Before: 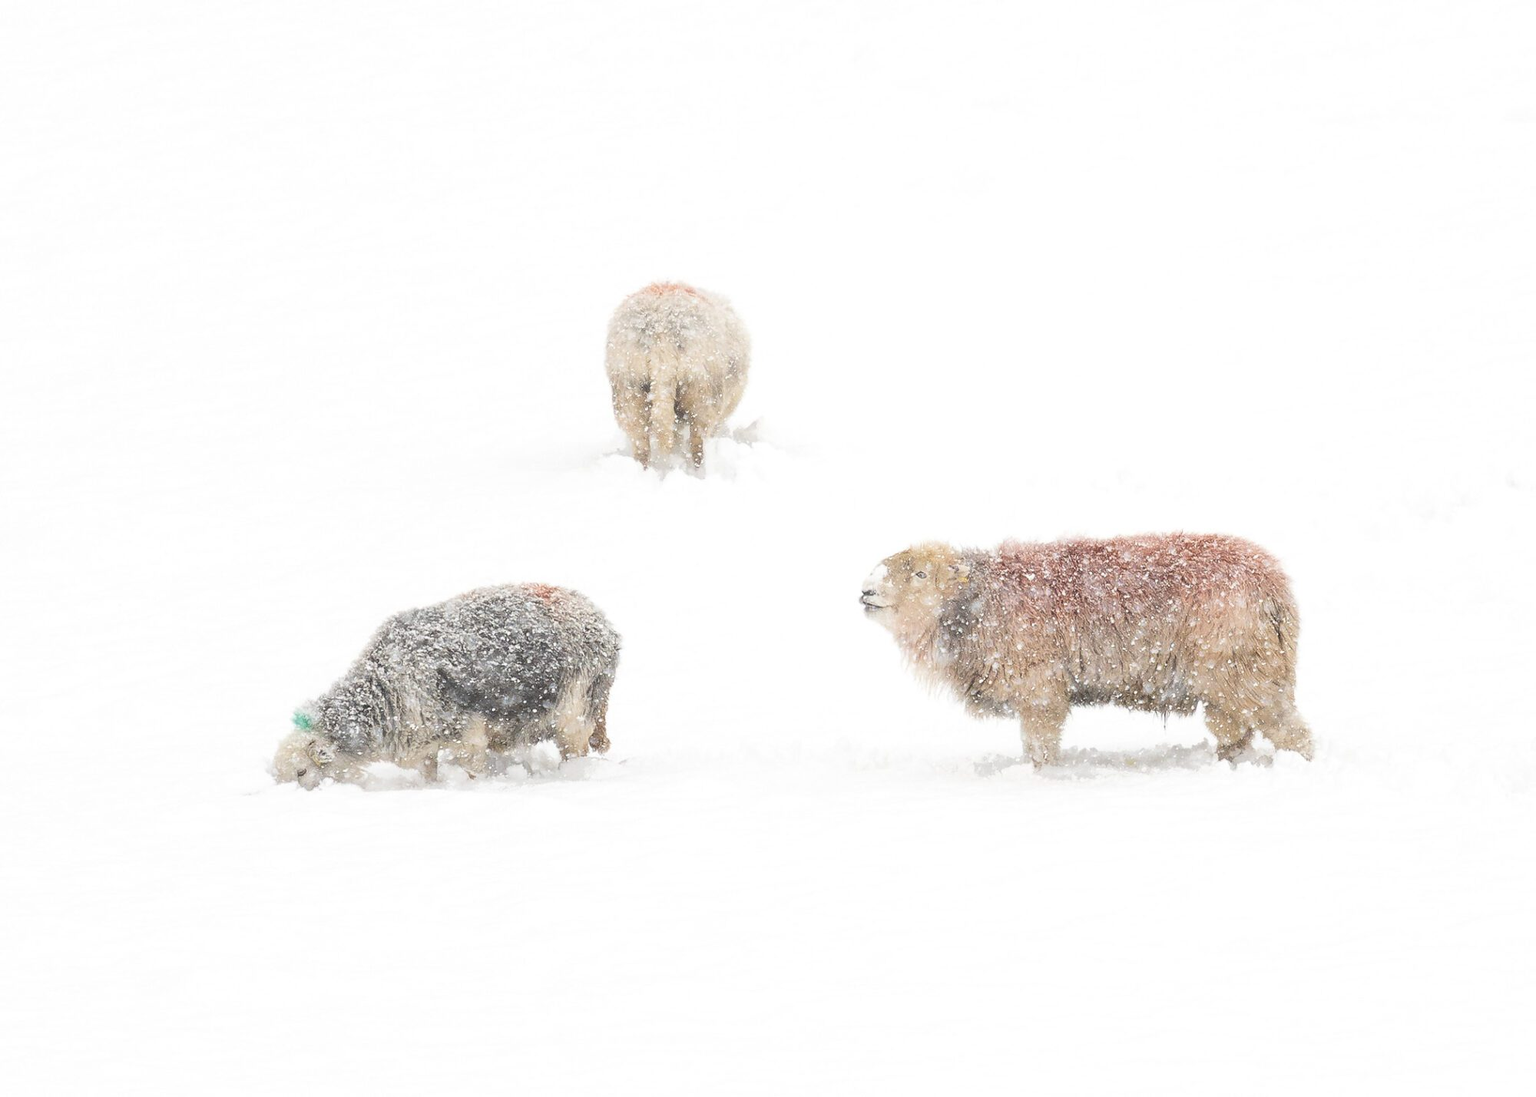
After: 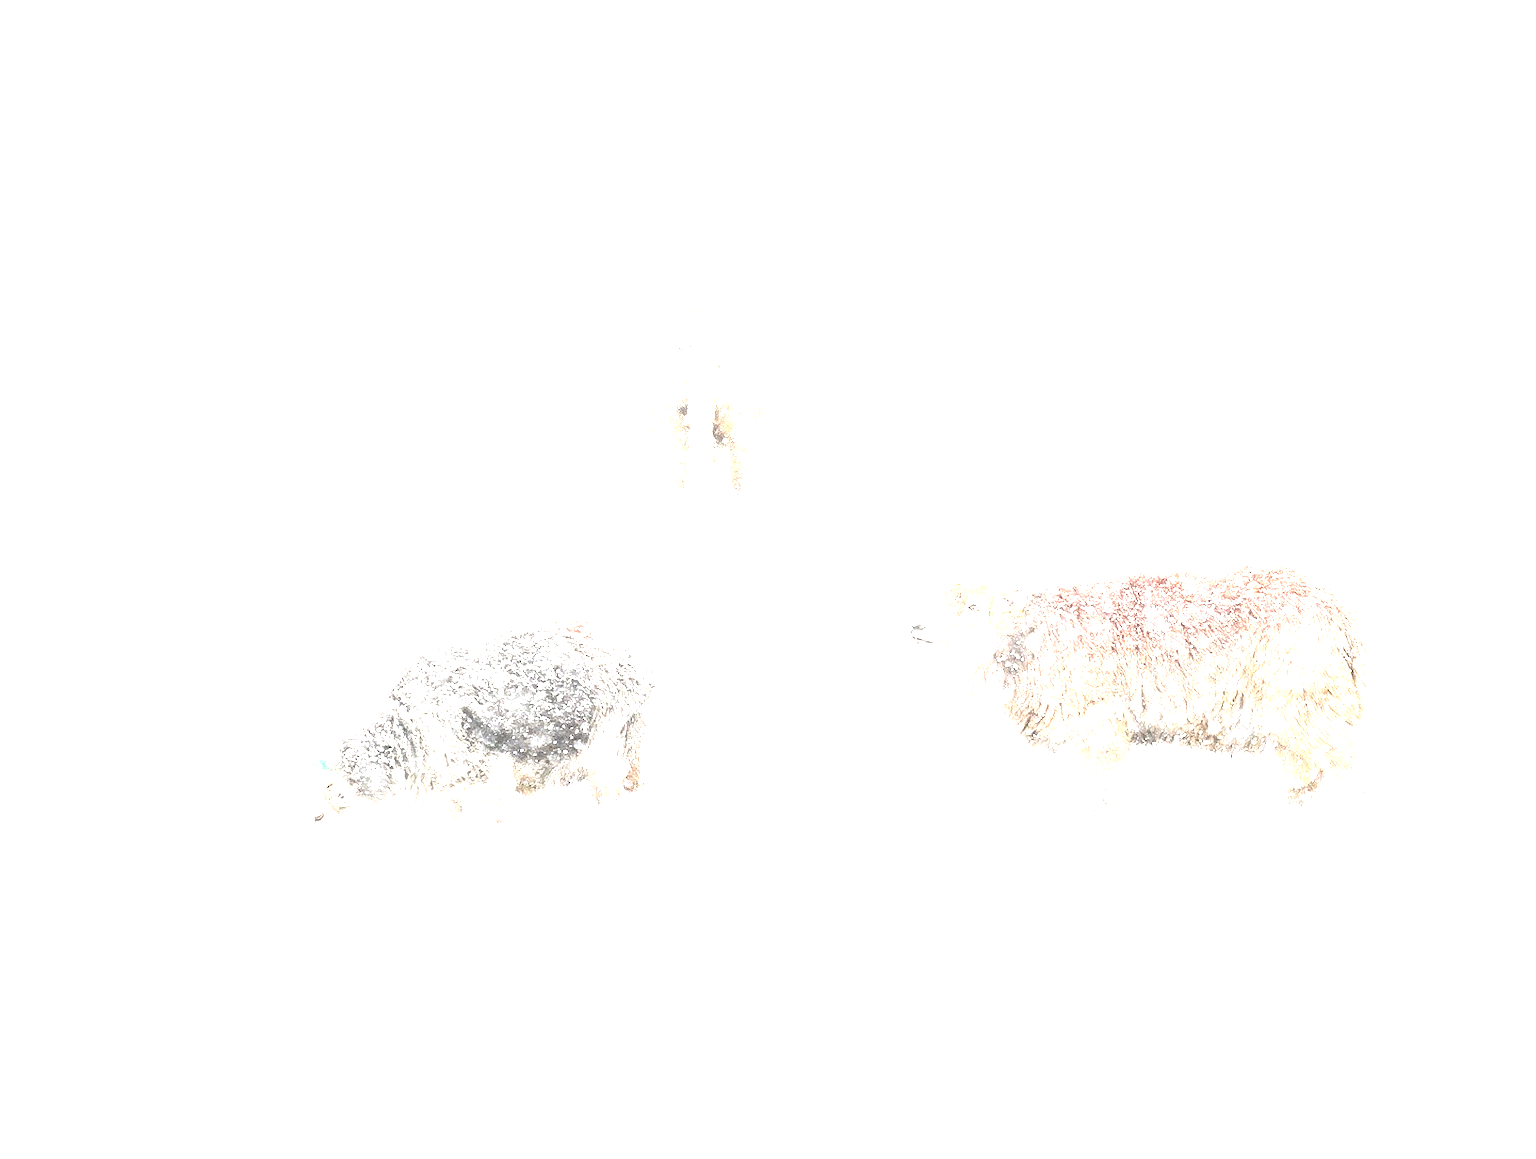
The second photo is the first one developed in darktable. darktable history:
haze removal: strength -0.06, adaptive false
color balance rgb: shadows lift › chroma 0.9%, shadows lift › hue 110.72°, perceptual saturation grading › global saturation 0.39%, perceptual brilliance grading › global brilliance 15.669%, perceptual brilliance grading › shadows -35.259%, saturation formula JzAzBz (2021)
exposure: black level correction 0, exposure 1.362 EV, compensate highlight preservation false
crop and rotate: left 0%, right 5.389%
